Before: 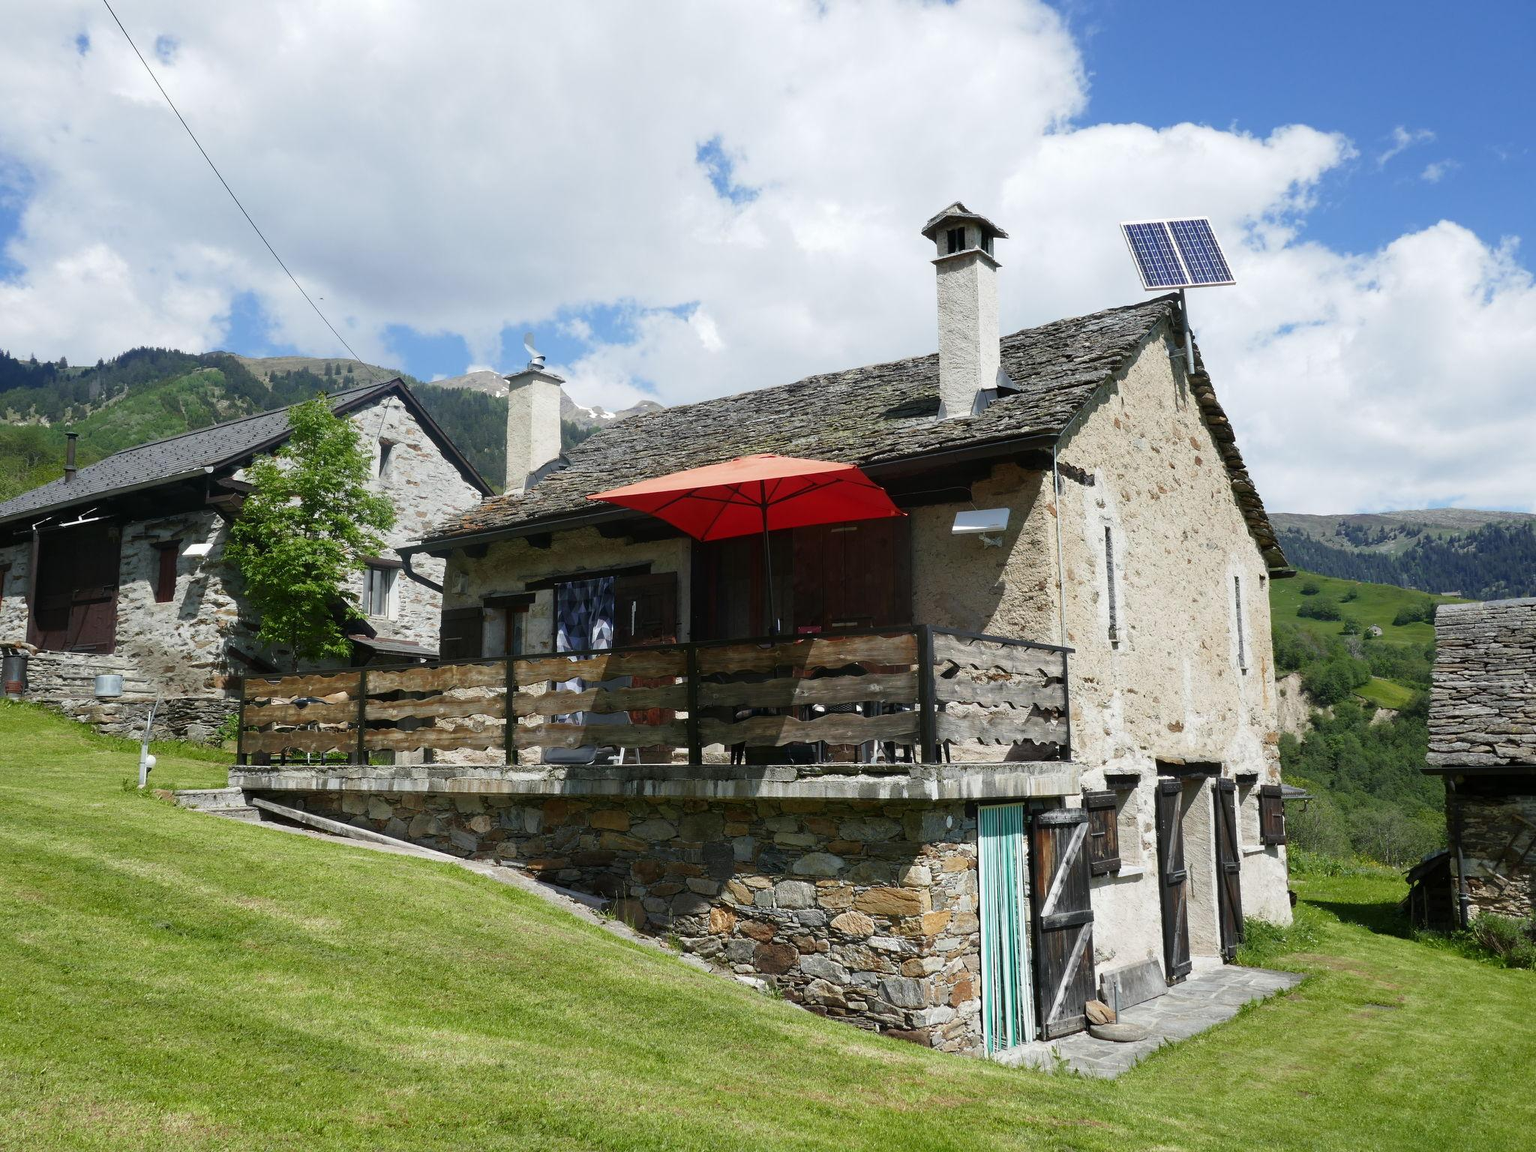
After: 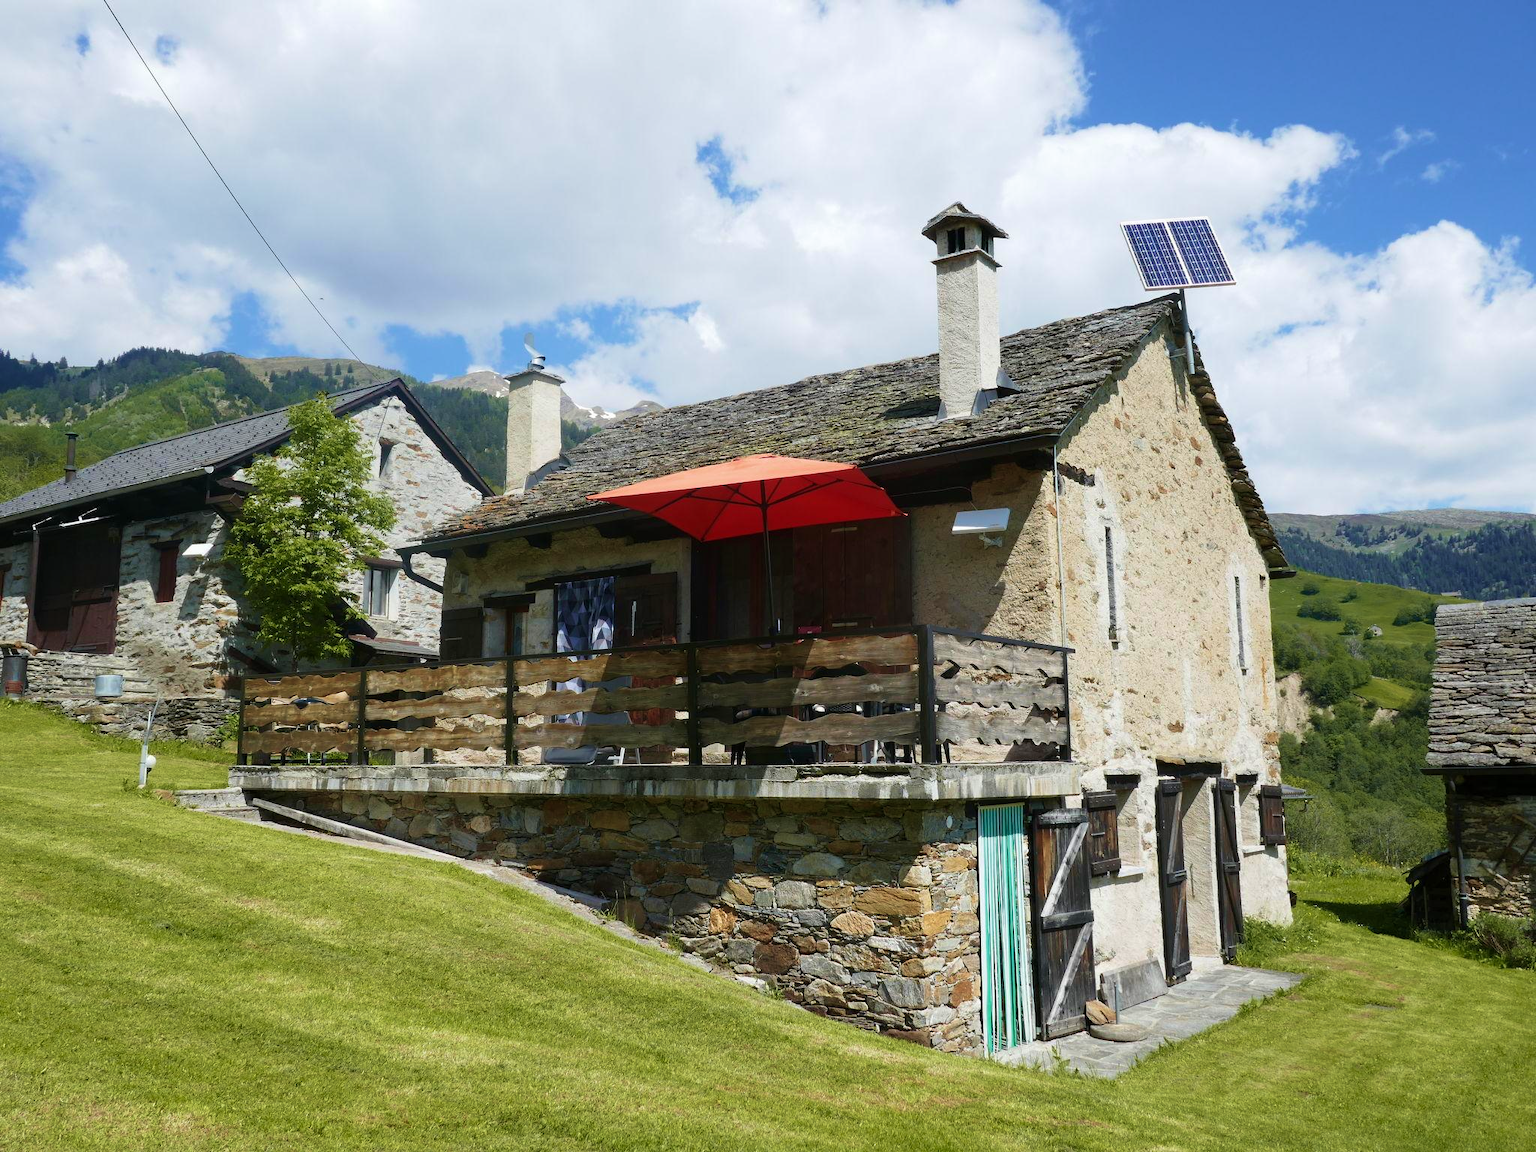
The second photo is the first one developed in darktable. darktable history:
color zones: curves: ch2 [(0, 0.5) (0.143, 0.5) (0.286, 0.489) (0.415, 0.421) (0.571, 0.5) (0.714, 0.5) (0.857, 0.5) (1, 0.5)]
velvia: strength 39.77%
